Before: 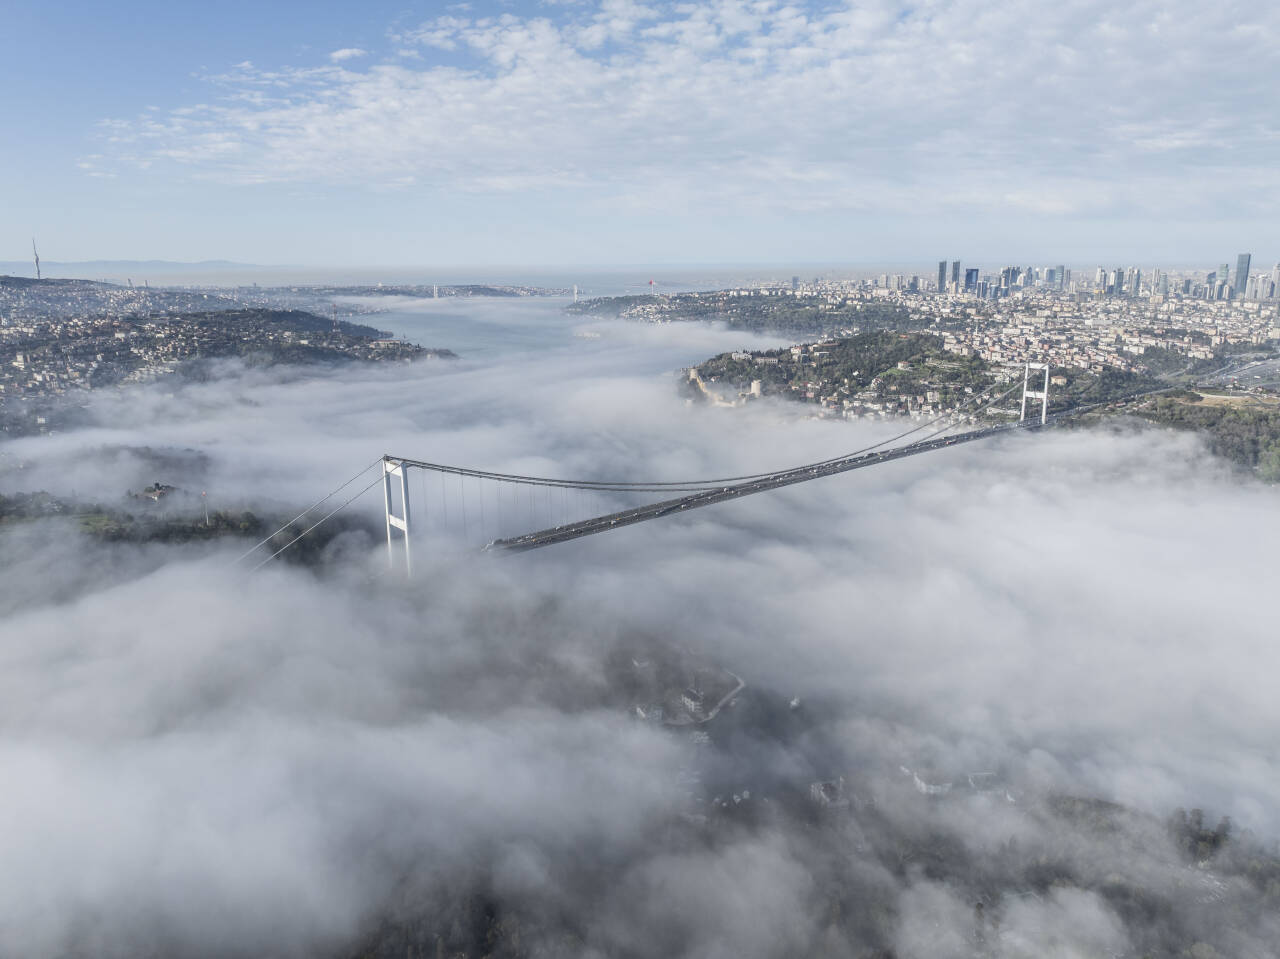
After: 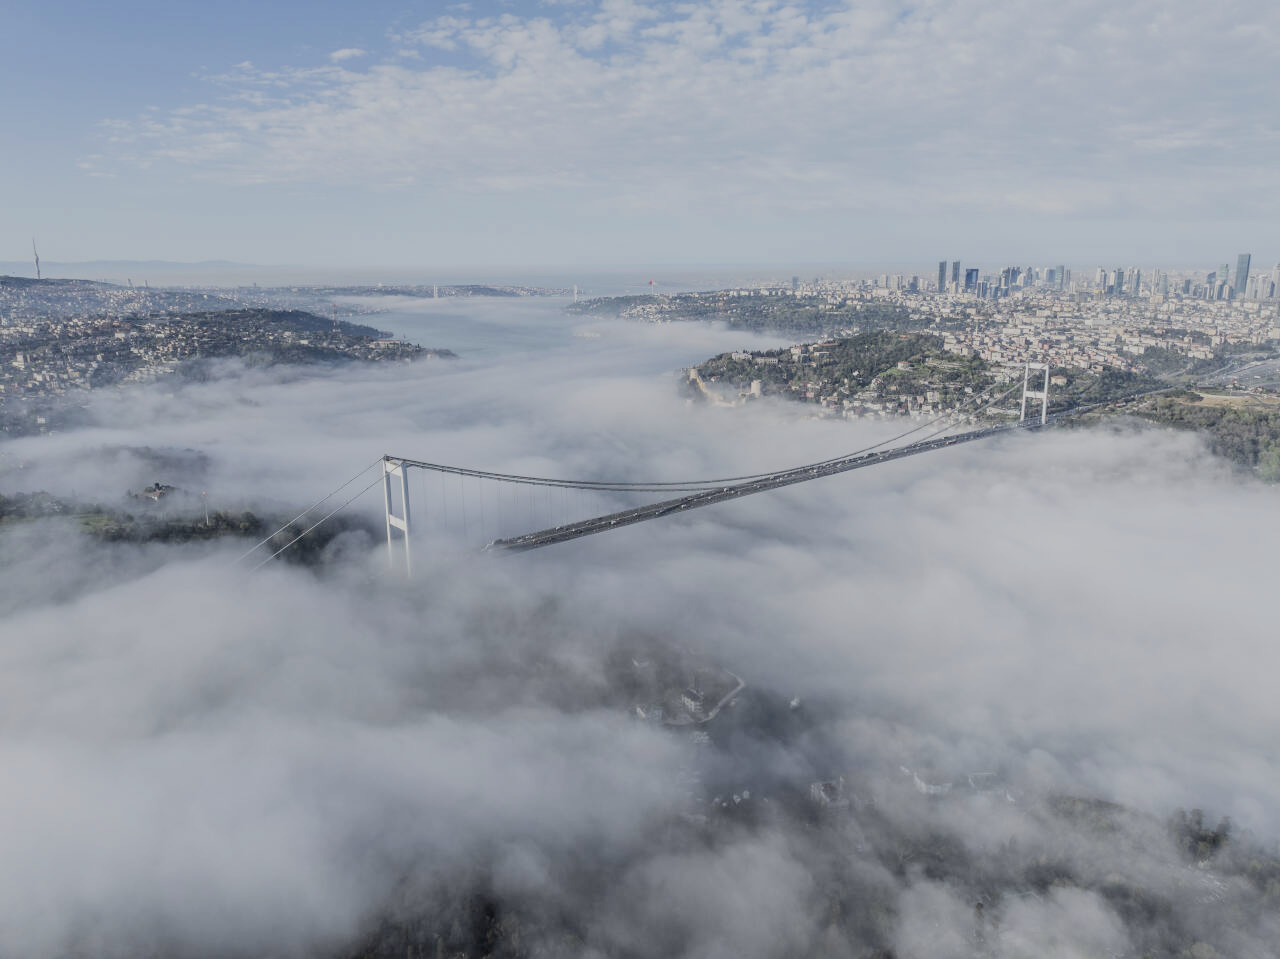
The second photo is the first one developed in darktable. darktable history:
filmic rgb: black relative exposure -7.11 EV, white relative exposure 5.36 EV, hardness 3.02
